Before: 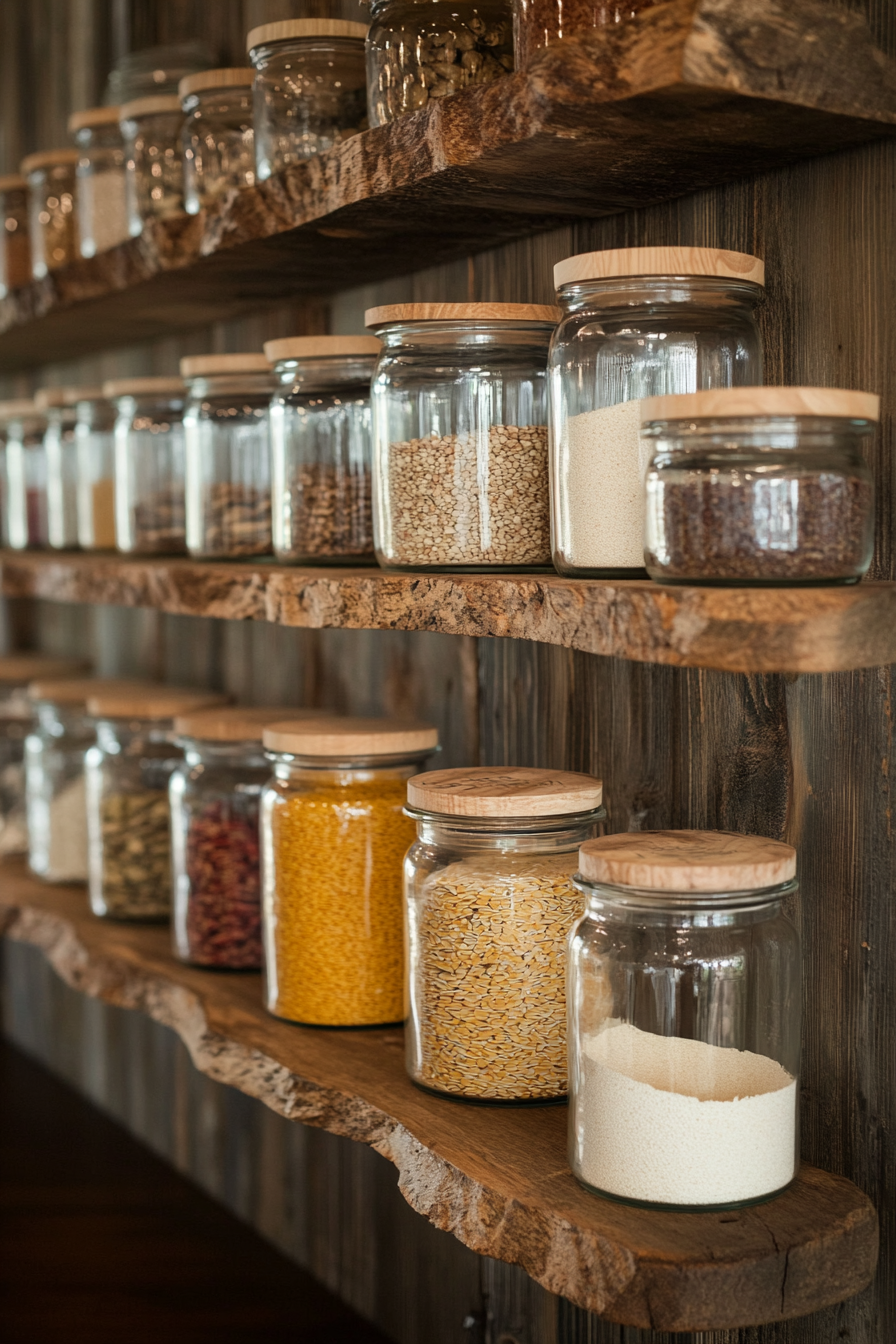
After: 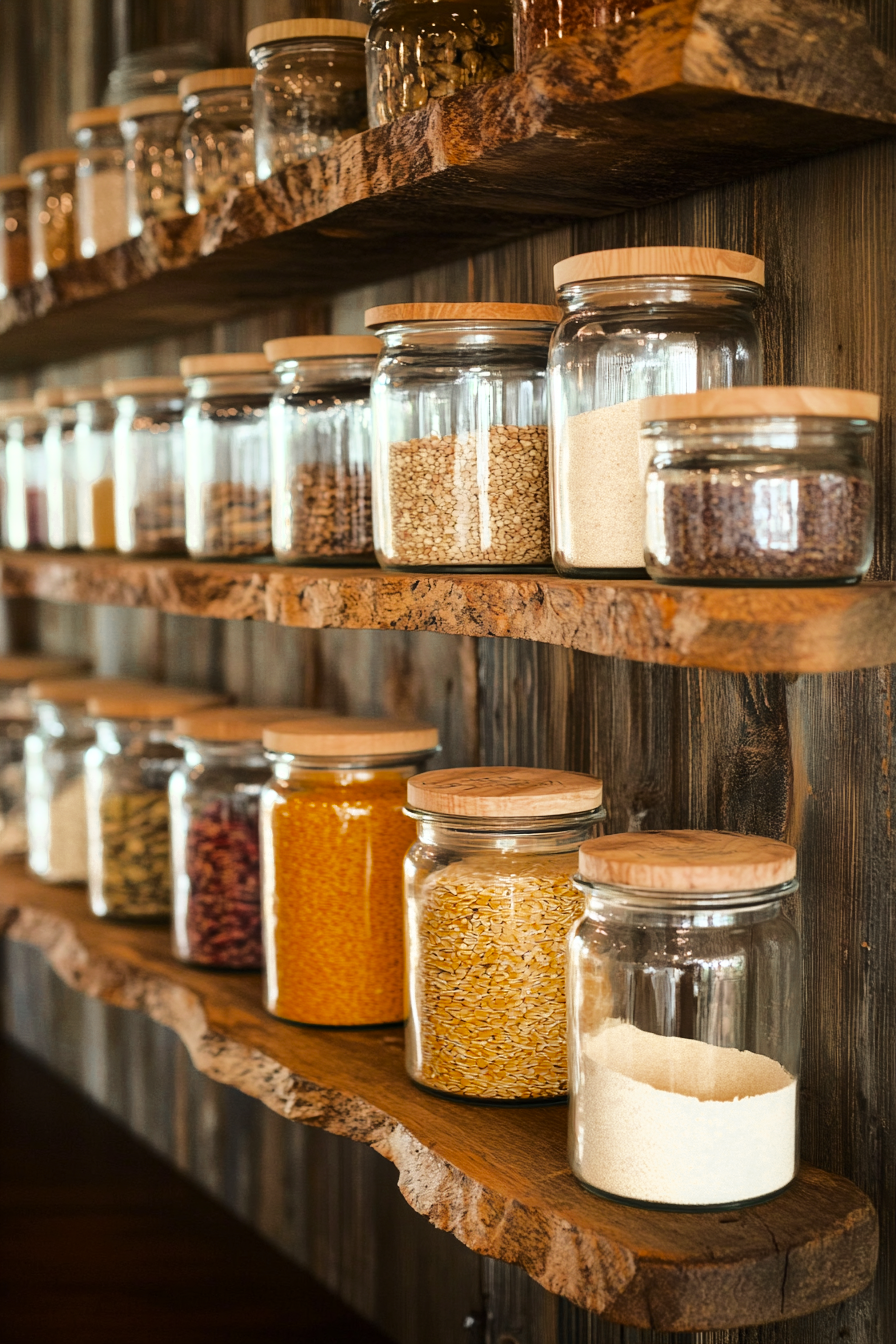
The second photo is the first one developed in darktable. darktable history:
base curve: curves: ch0 [(0, 0) (0.032, 0.037) (0.105, 0.228) (0.435, 0.76) (0.856, 0.983) (1, 1)]
color zones: curves: ch0 [(0.11, 0.396) (0.195, 0.36) (0.25, 0.5) (0.303, 0.412) (0.357, 0.544) (0.75, 0.5) (0.967, 0.328)]; ch1 [(0, 0.468) (0.112, 0.512) (0.202, 0.6) (0.25, 0.5) (0.307, 0.352) (0.357, 0.544) (0.75, 0.5) (0.963, 0.524)]
